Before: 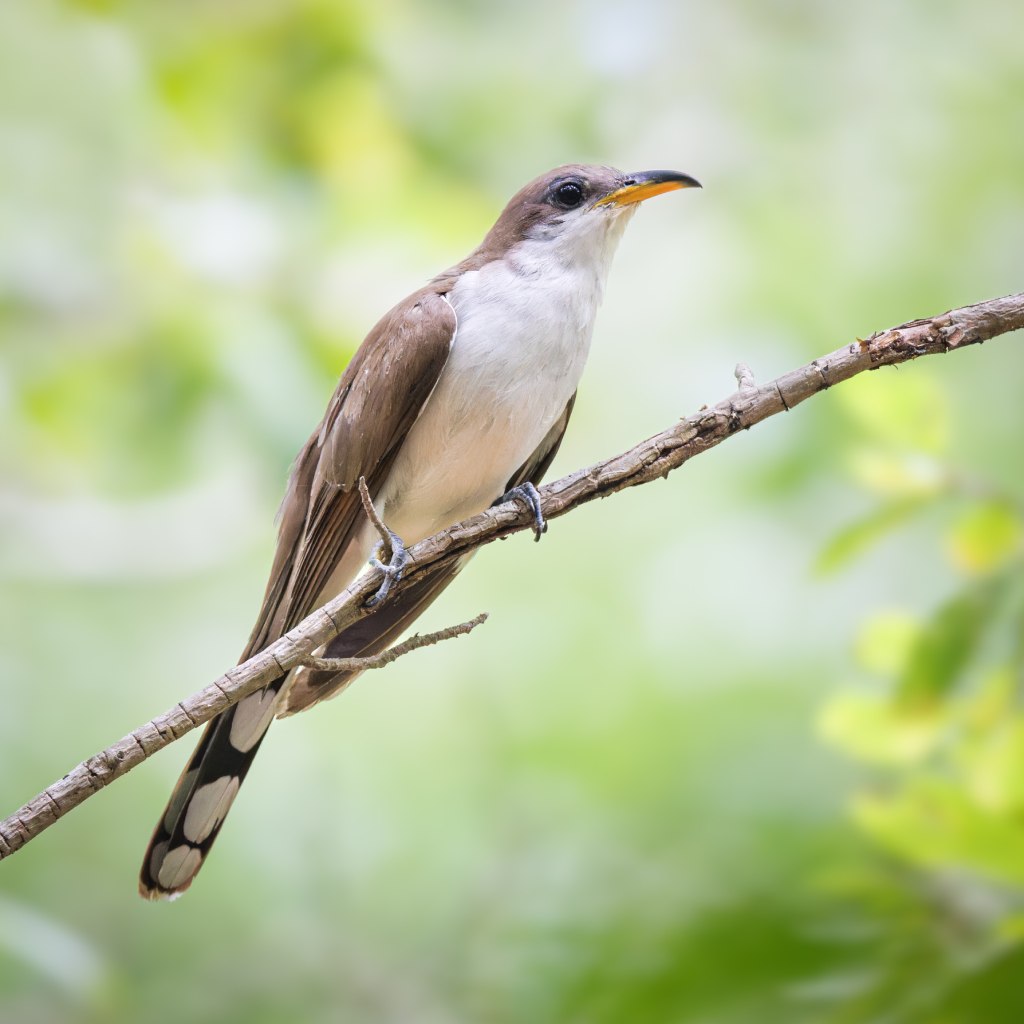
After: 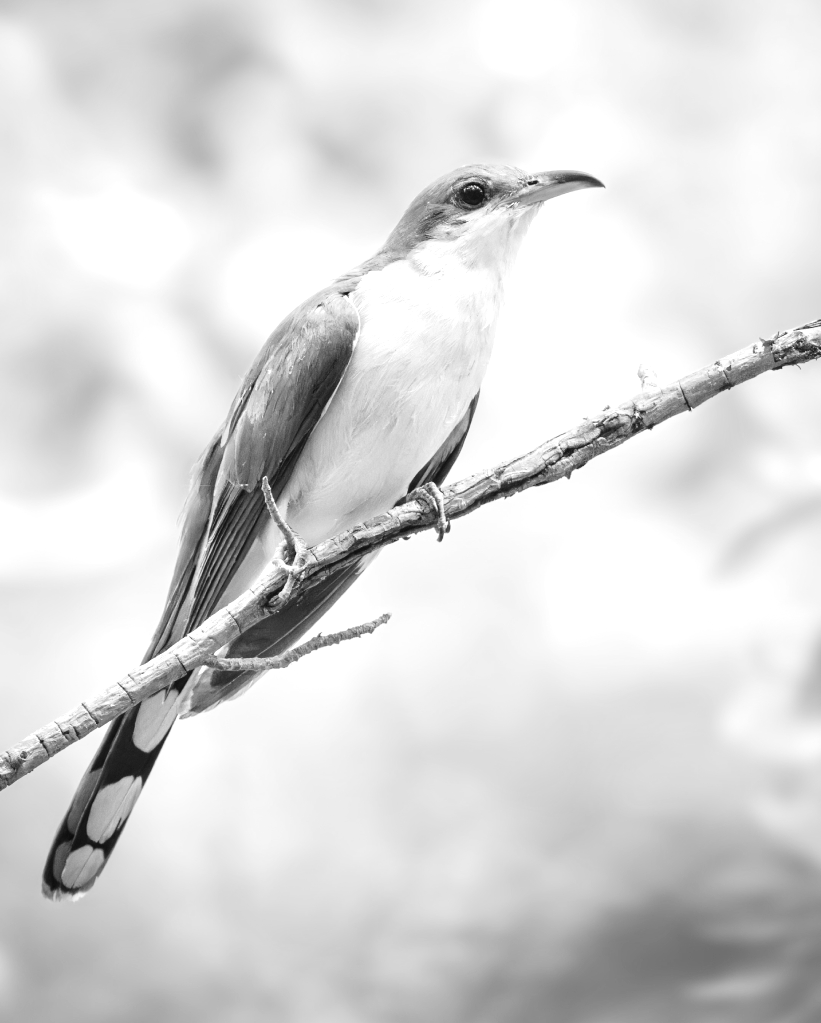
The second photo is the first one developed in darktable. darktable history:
crop and rotate: left 9.568%, right 10.167%
color calibration: output gray [0.22, 0.42, 0.37, 0], illuminant custom, x 0.388, y 0.387, temperature 3809.68 K, gamut compression 1.69
exposure: black level correction 0.001, exposure 0.499 EV, compensate highlight preservation false
tone curve: curves: ch0 [(0, 0) (0.071, 0.058) (0.266, 0.268) (0.498, 0.542) (0.766, 0.807) (1, 0.983)]; ch1 [(0, 0) (0.346, 0.307) (0.408, 0.387) (0.463, 0.465) (0.482, 0.493) (0.502, 0.499) (0.517, 0.502) (0.55, 0.548) (0.597, 0.61) (0.651, 0.698) (1, 1)]; ch2 [(0, 0) (0.346, 0.34) (0.434, 0.46) (0.485, 0.494) (0.5, 0.498) (0.517, 0.506) (0.526, 0.539) (0.583, 0.603) (0.625, 0.659) (1, 1)], color space Lab, linked channels, preserve colors none
